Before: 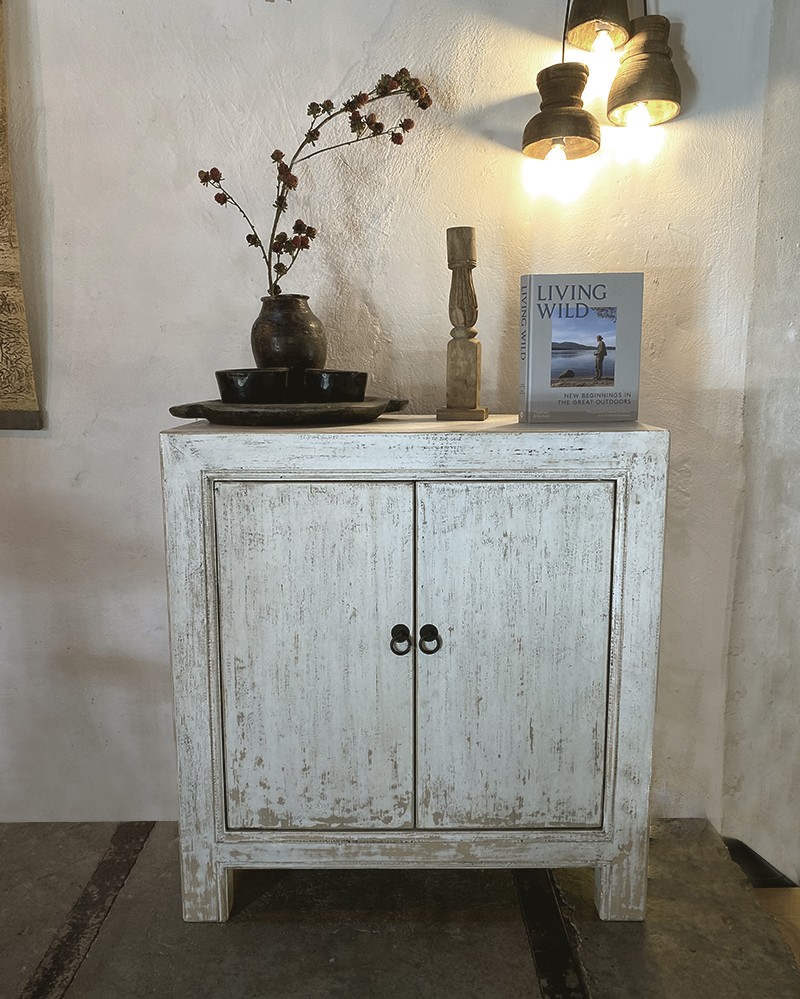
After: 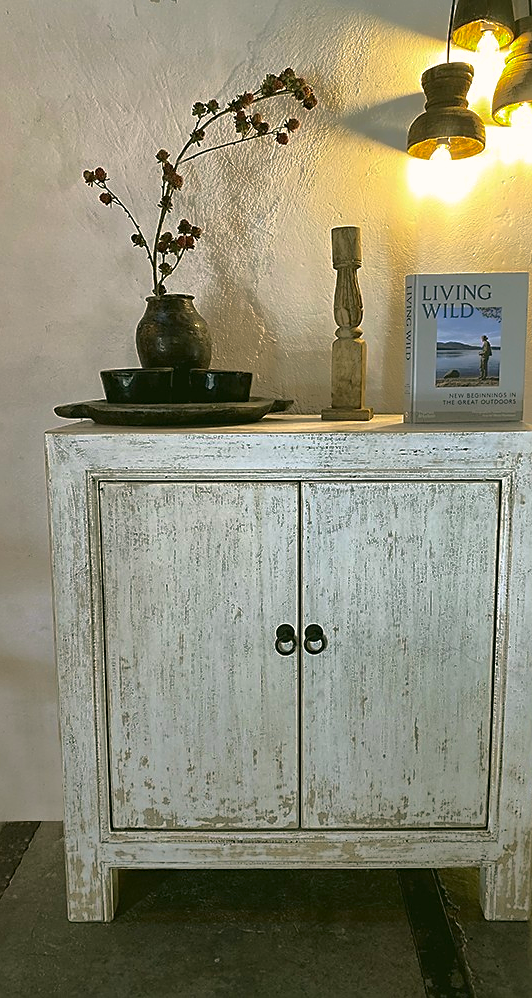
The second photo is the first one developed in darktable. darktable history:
sharpen: on, module defaults
shadows and highlights: shadows 25.23, highlights -70.84
contrast brightness saturation: contrast 0.233, brightness 0.098, saturation 0.287
color correction: highlights a* 4, highlights b* 4.95, shadows a* -7.25, shadows b* 4.81
crop and rotate: left 14.396%, right 18.985%
